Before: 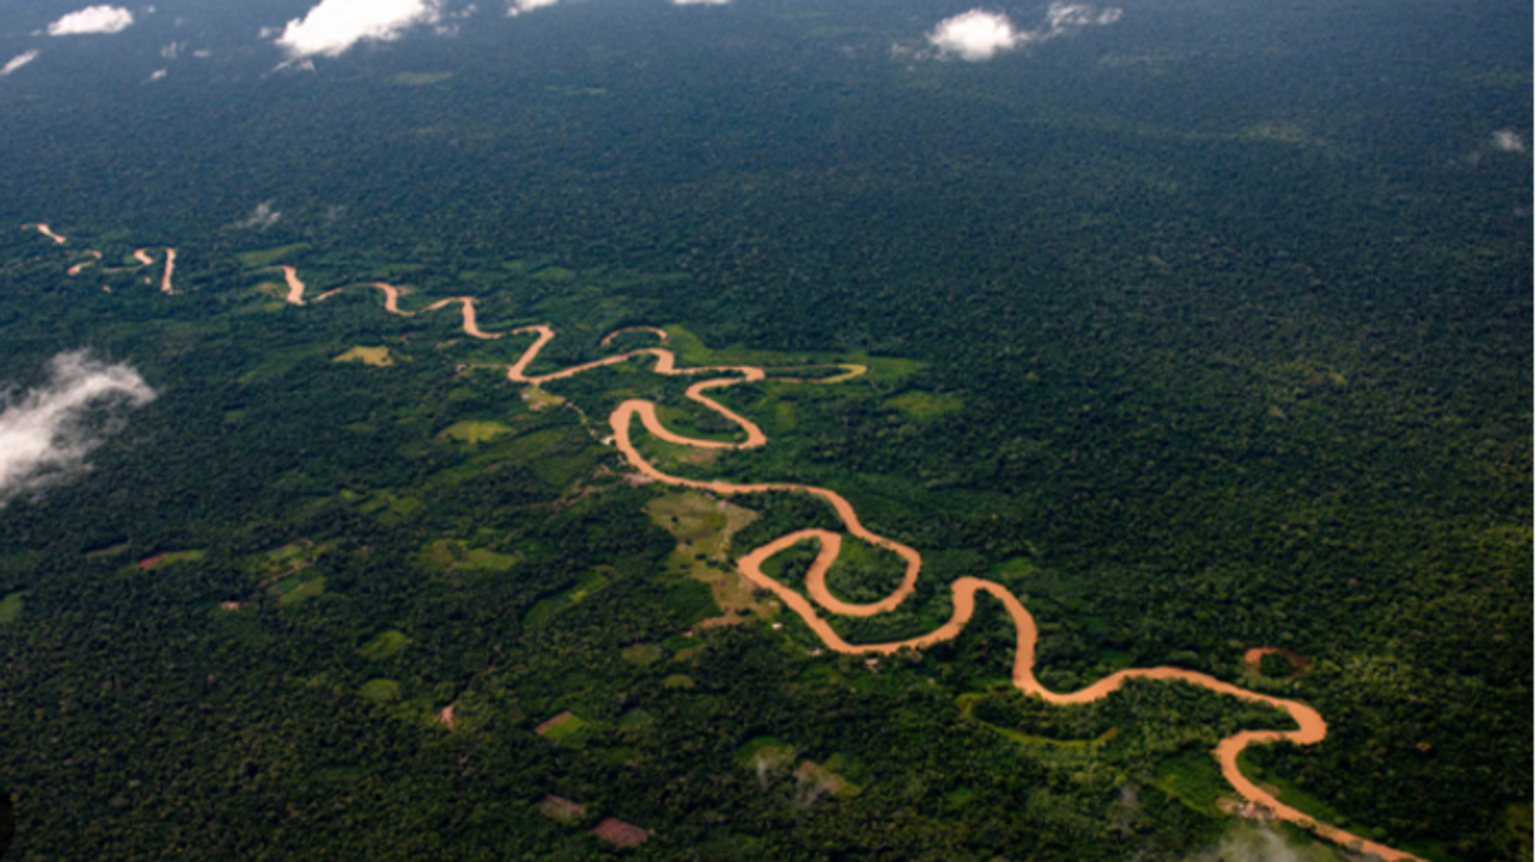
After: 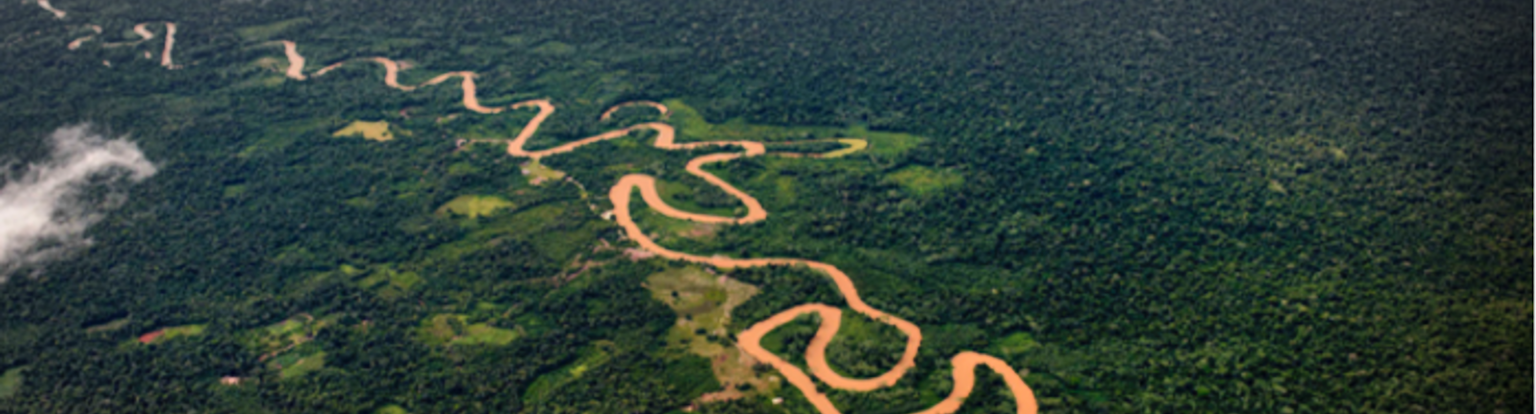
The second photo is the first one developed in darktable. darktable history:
crop and rotate: top 26.22%, bottom 25.656%
shadows and highlights: soften with gaussian
vignetting: fall-off radius 70.06%, brightness -0.265, center (-0.028, 0.247), automatic ratio true
